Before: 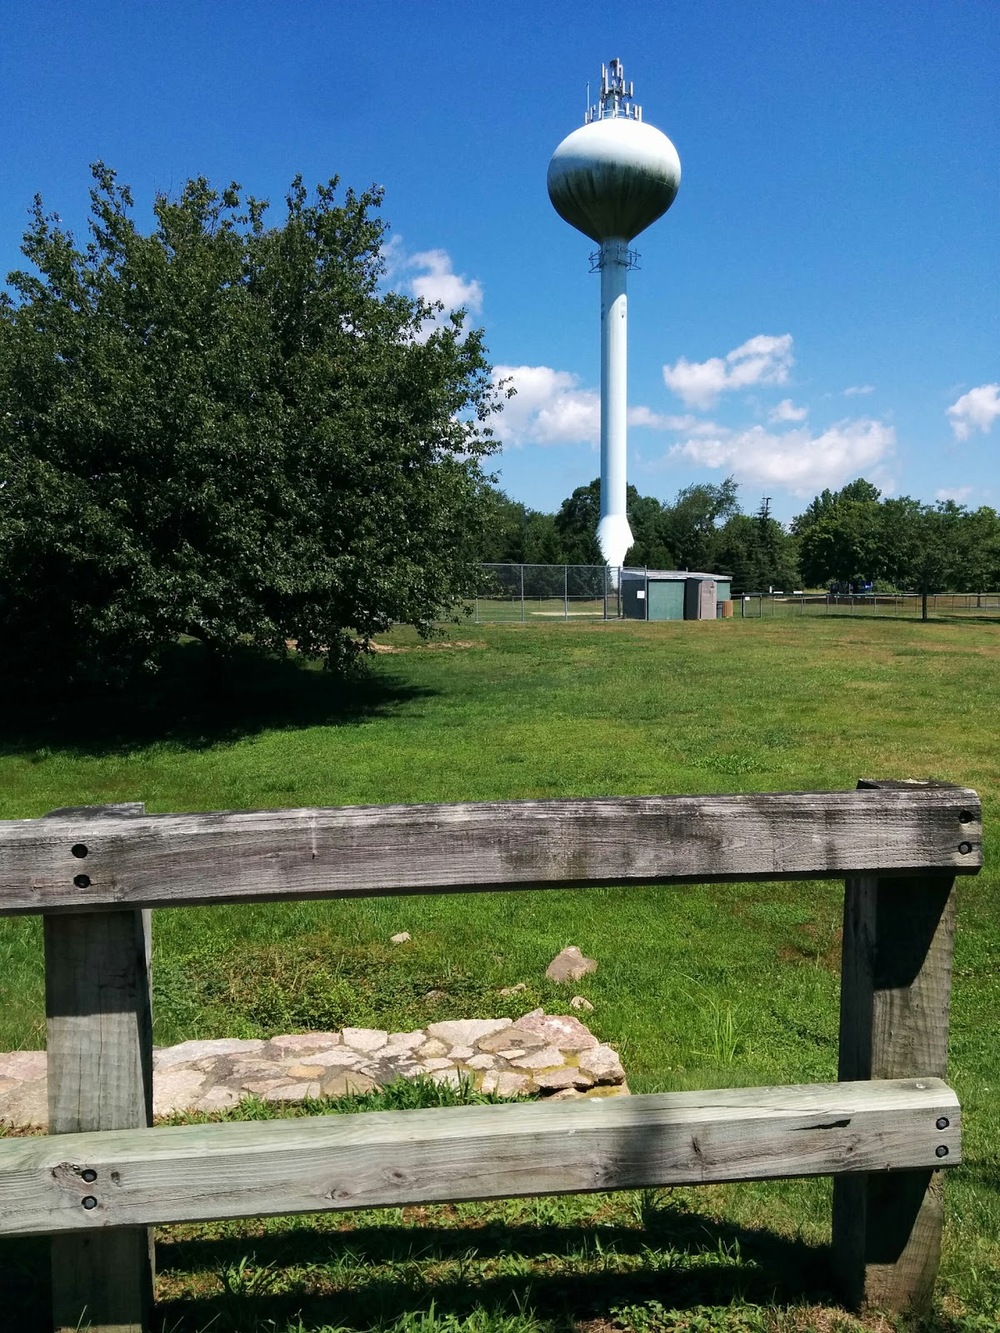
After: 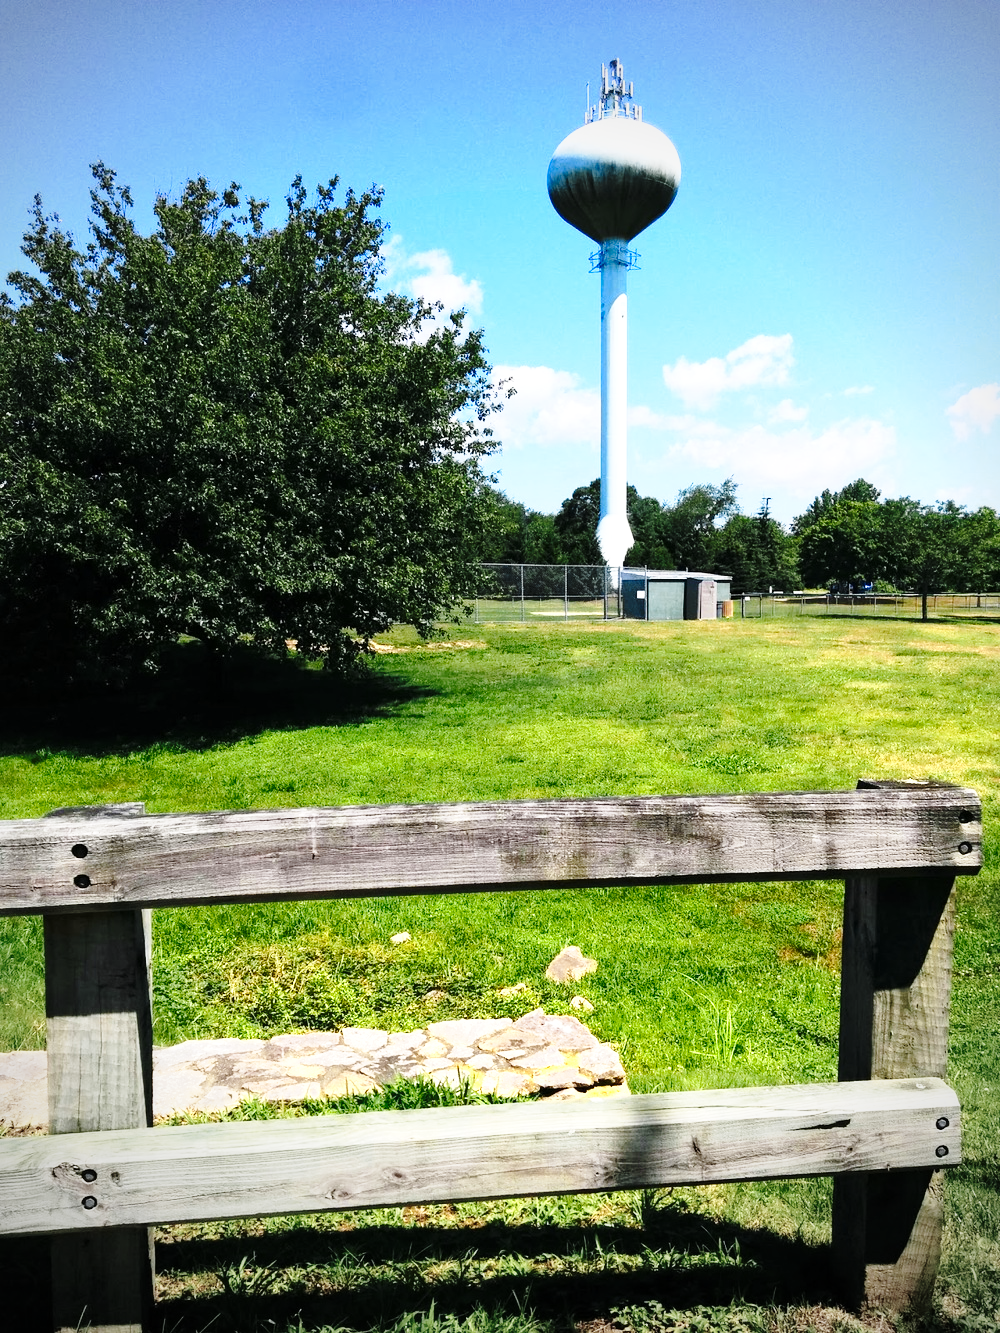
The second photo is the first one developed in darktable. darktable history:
local contrast: mode bilateral grid, contrast 16, coarseness 36, detail 104%, midtone range 0.2
color zones: curves: ch0 [(0, 0.485) (0.178, 0.476) (0.261, 0.623) (0.411, 0.403) (0.708, 0.603) (0.934, 0.412)]; ch1 [(0.003, 0.485) (0.149, 0.496) (0.229, 0.584) (0.326, 0.551) (0.484, 0.262) (0.757, 0.643)]
vignetting: fall-off start 71.54%, unbound false
base curve: curves: ch0 [(0, 0) (0.028, 0.03) (0.105, 0.232) (0.387, 0.748) (0.754, 0.968) (1, 1)], preserve colors none
